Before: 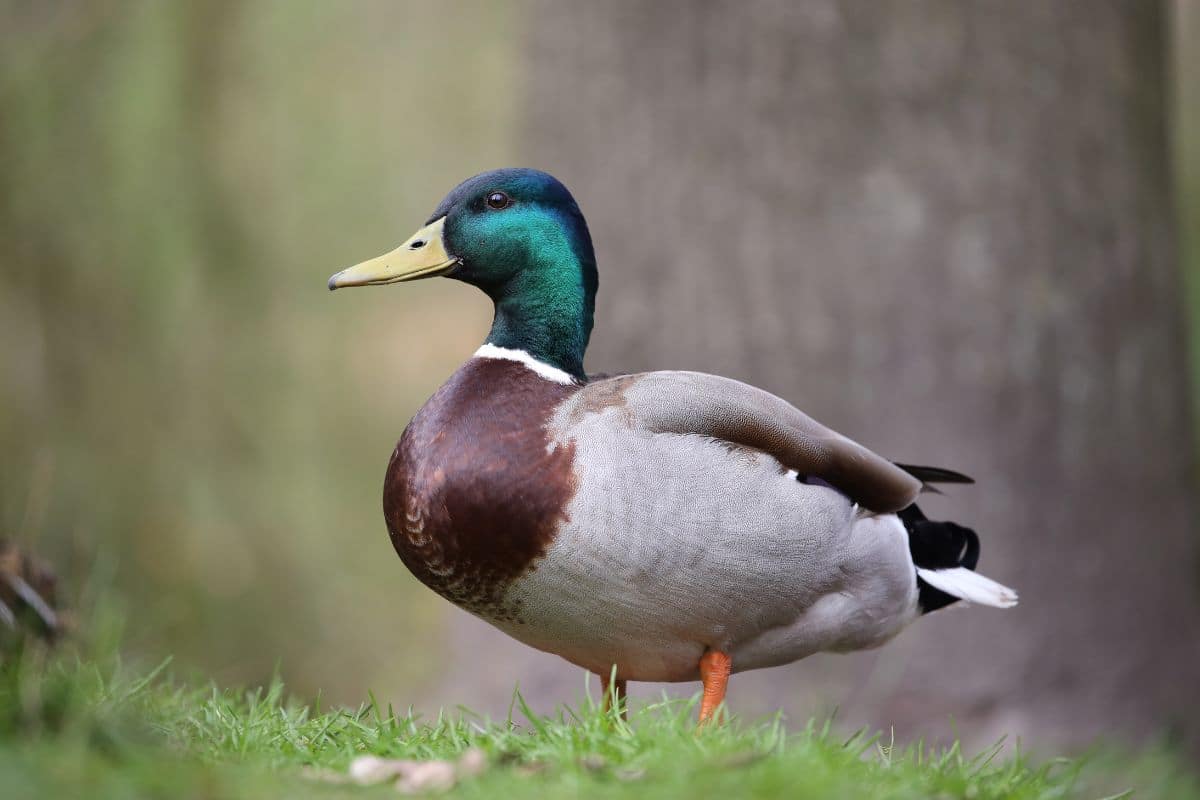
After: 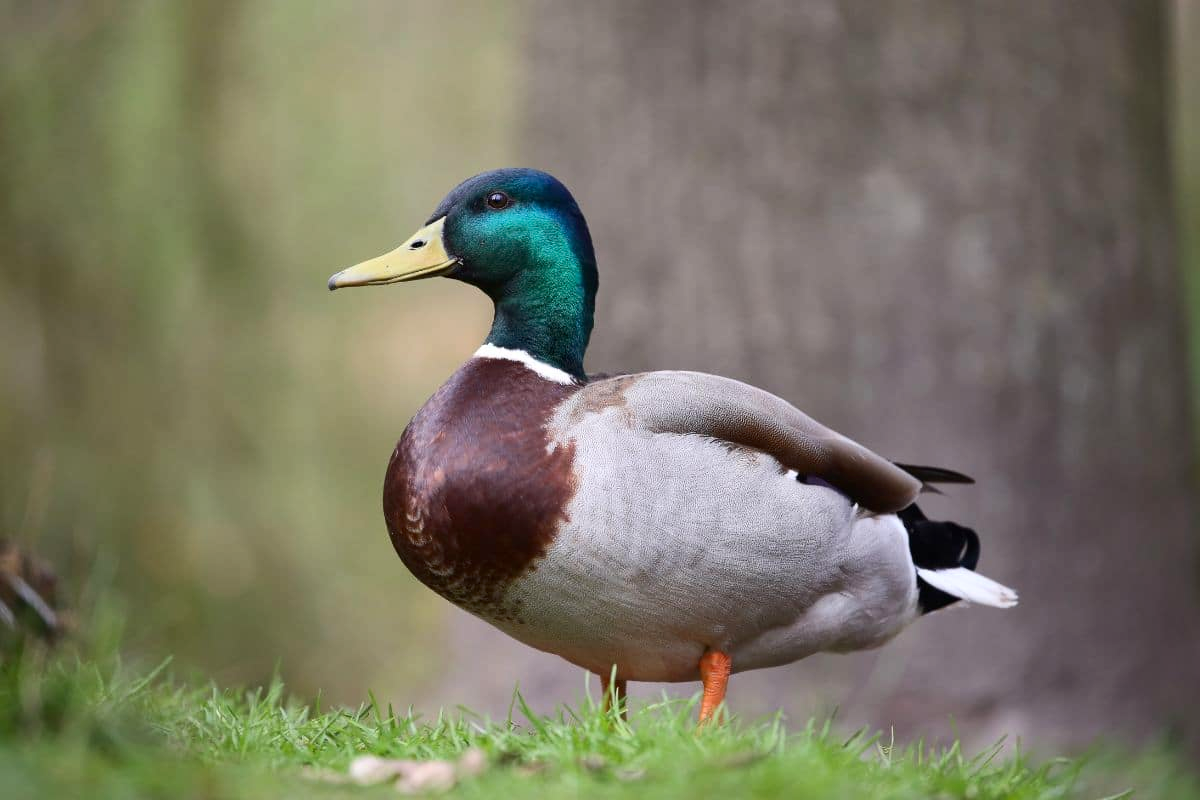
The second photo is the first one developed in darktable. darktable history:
contrast brightness saturation: contrast 0.147, brightness -0.013, saturation 0.1
shadows and highlights: shadows 43.29, highlights 7.48
